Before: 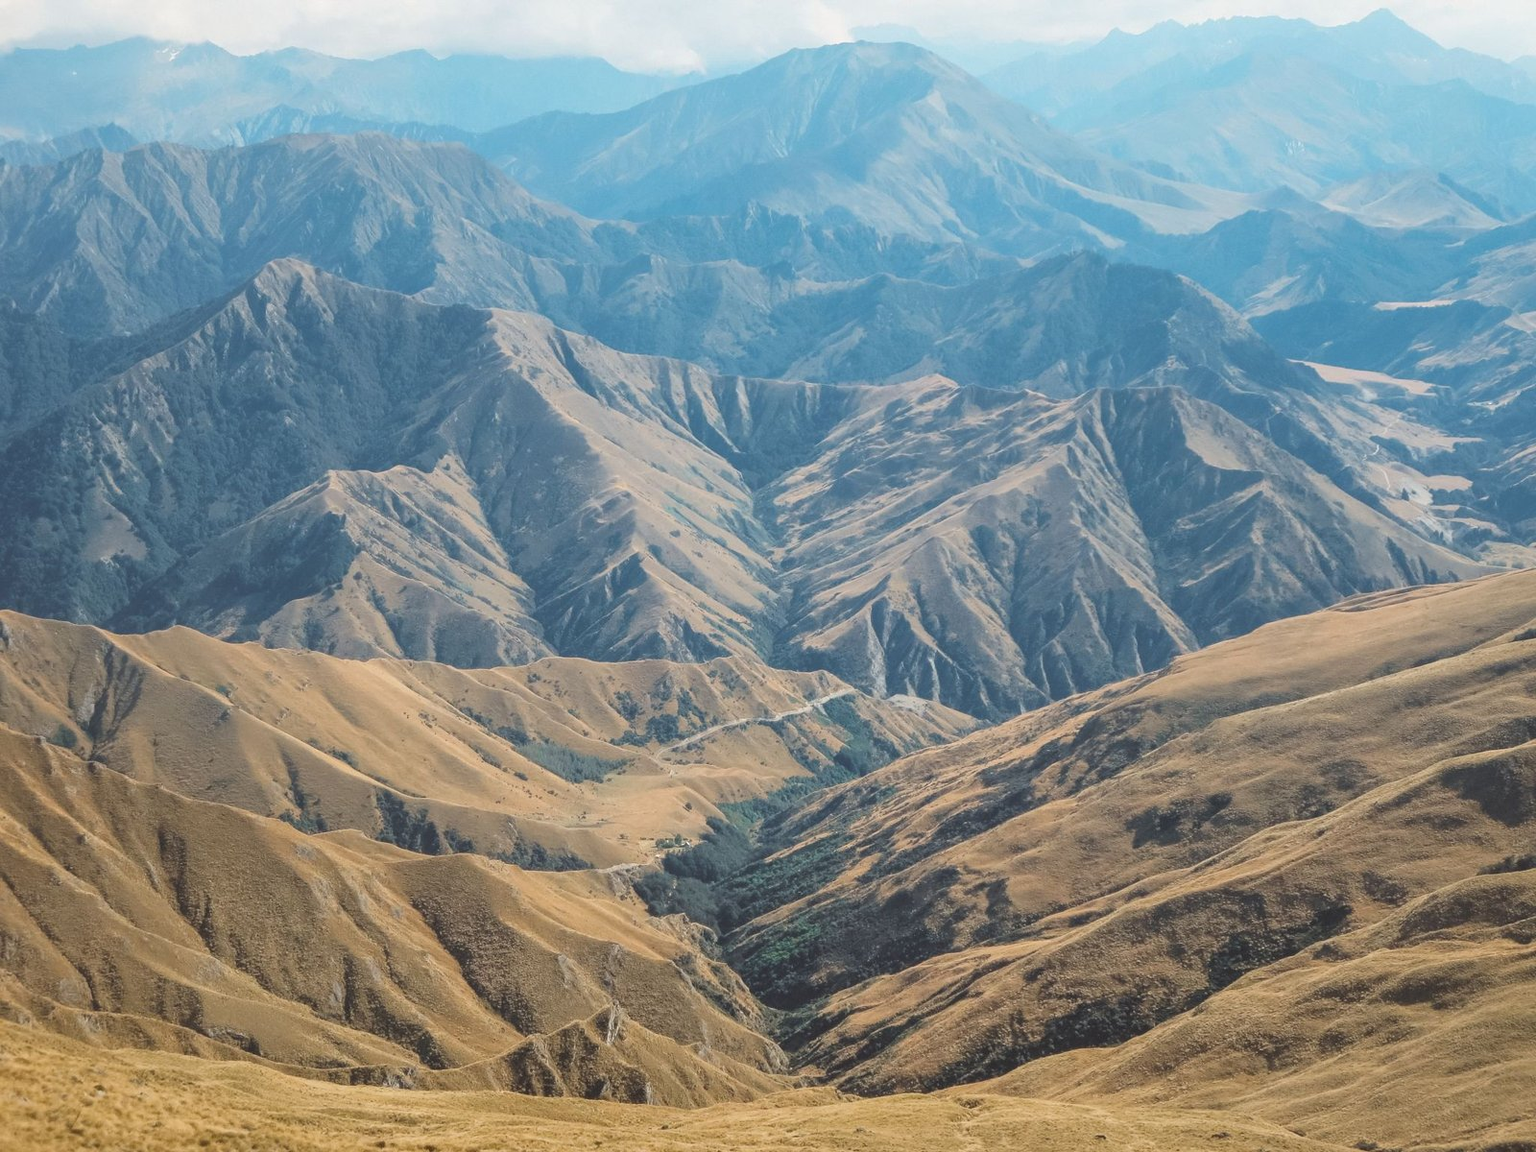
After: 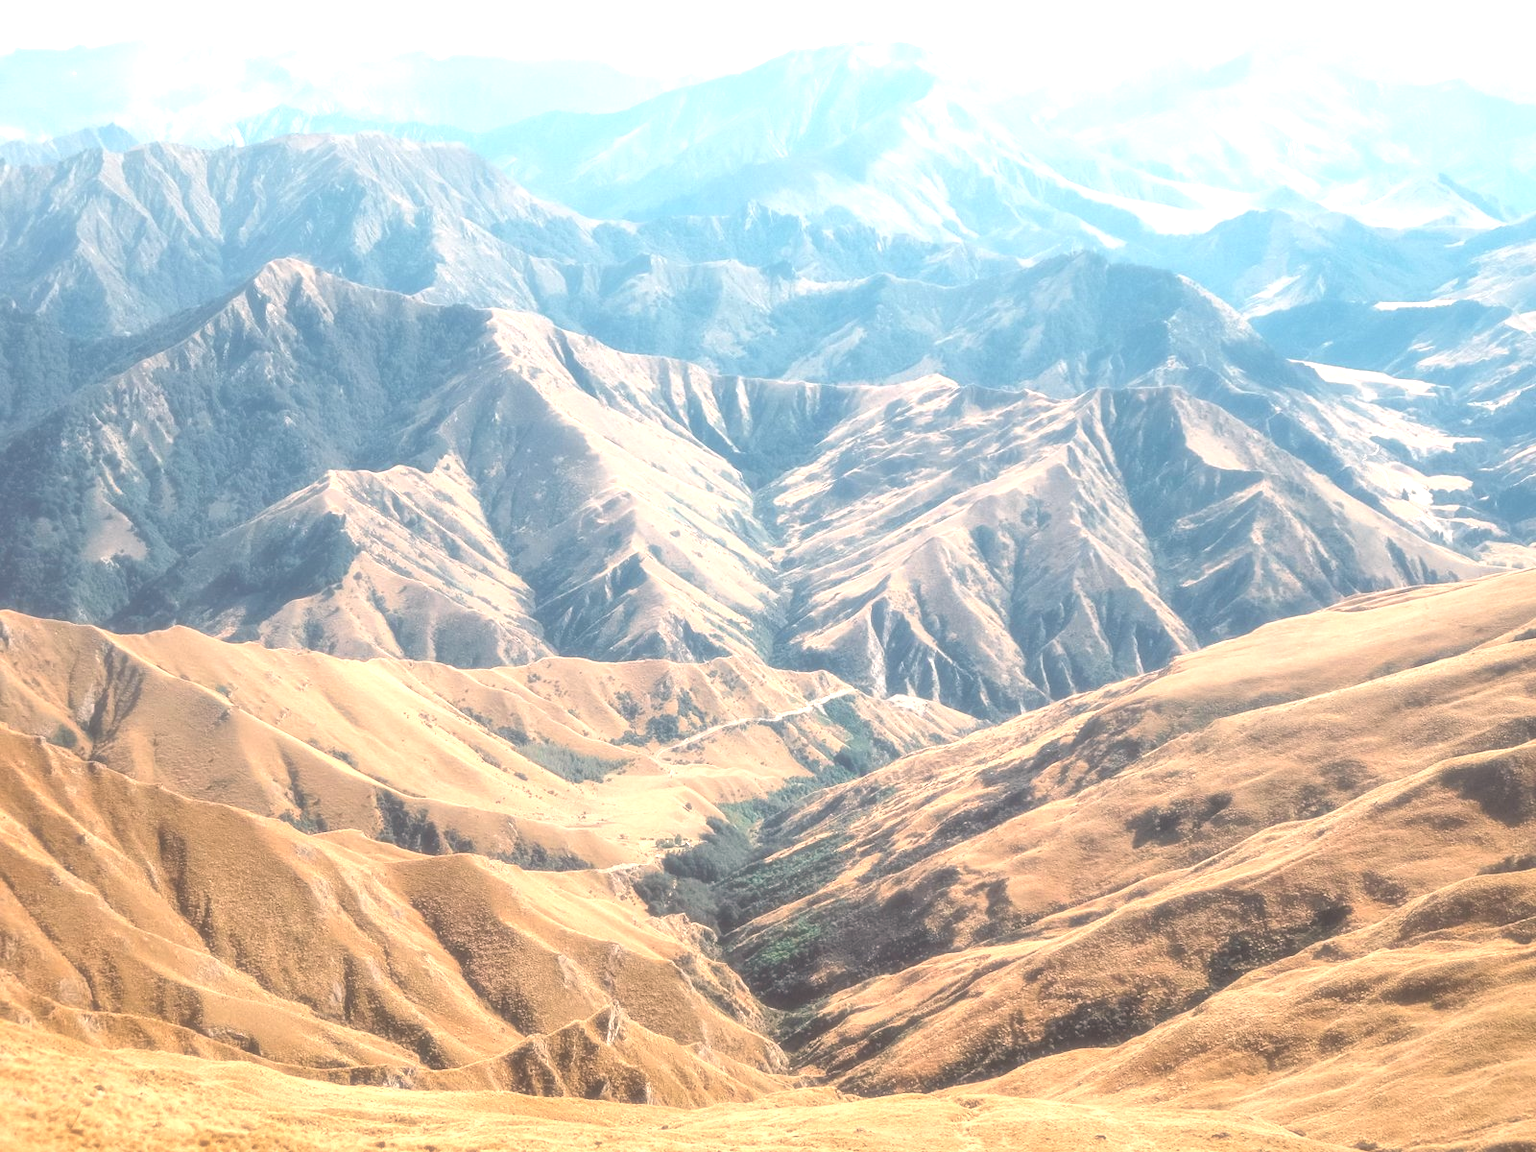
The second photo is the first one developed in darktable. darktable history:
exposure: black level correction -0.002, exposure 1.115 EV, compensate highlight preservation false
local contrast: mode bilateral grid, contrast 100, coarseness 100, detail 108%, midtone range 0.2
soften: size 19.52%, mix 20.32%
white balance: red 1.127, blue 0.943
